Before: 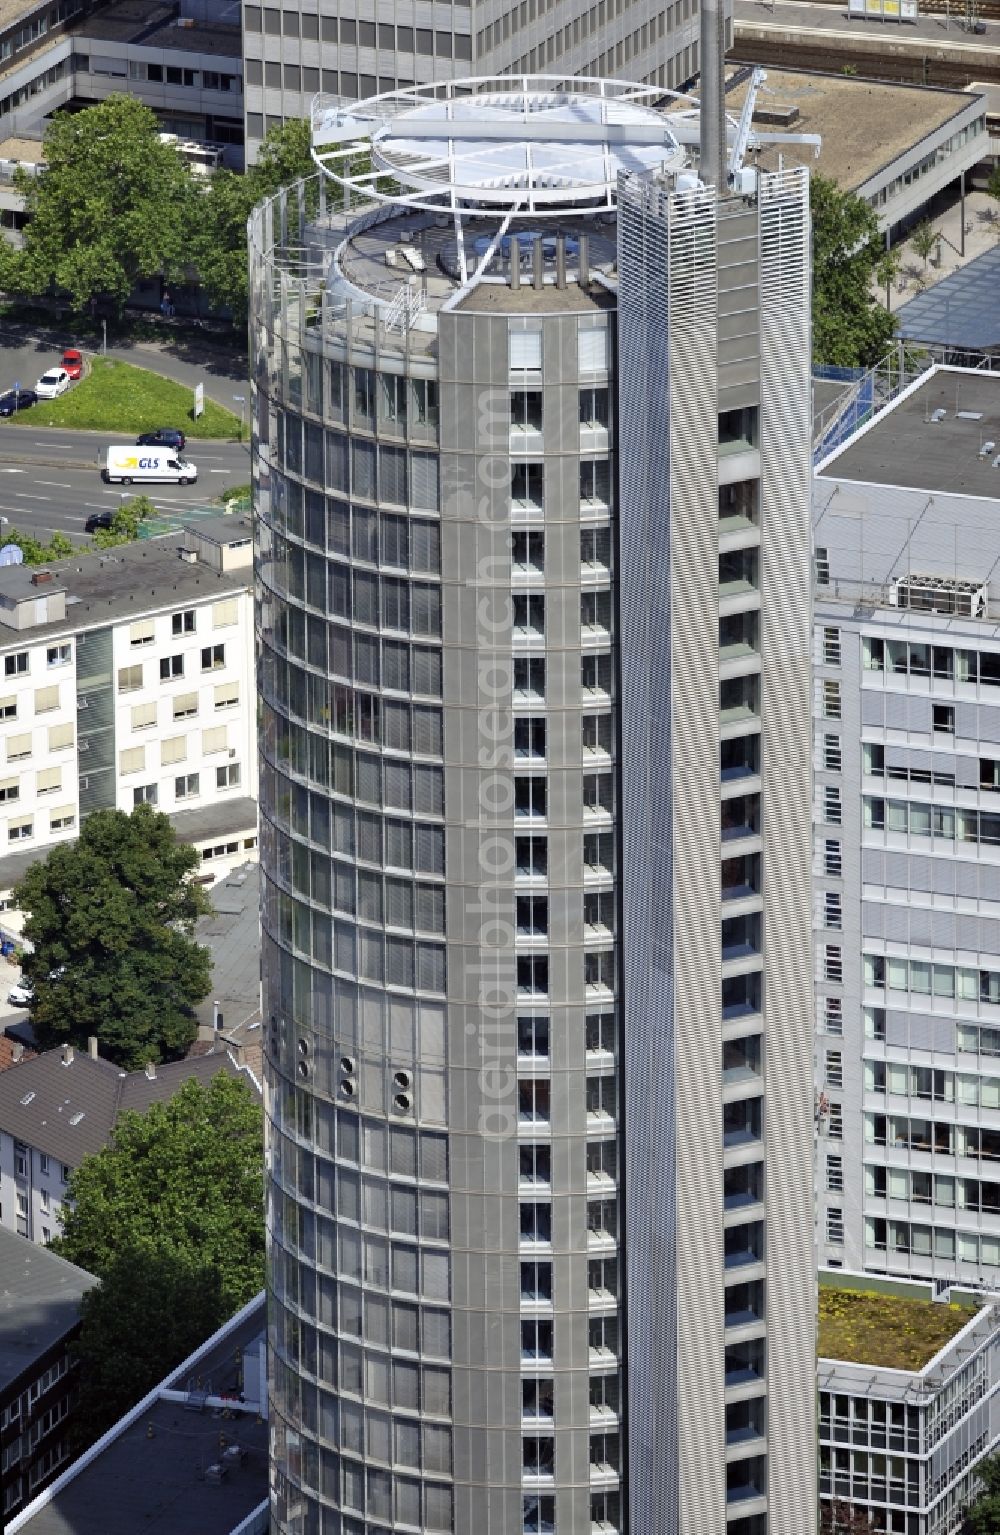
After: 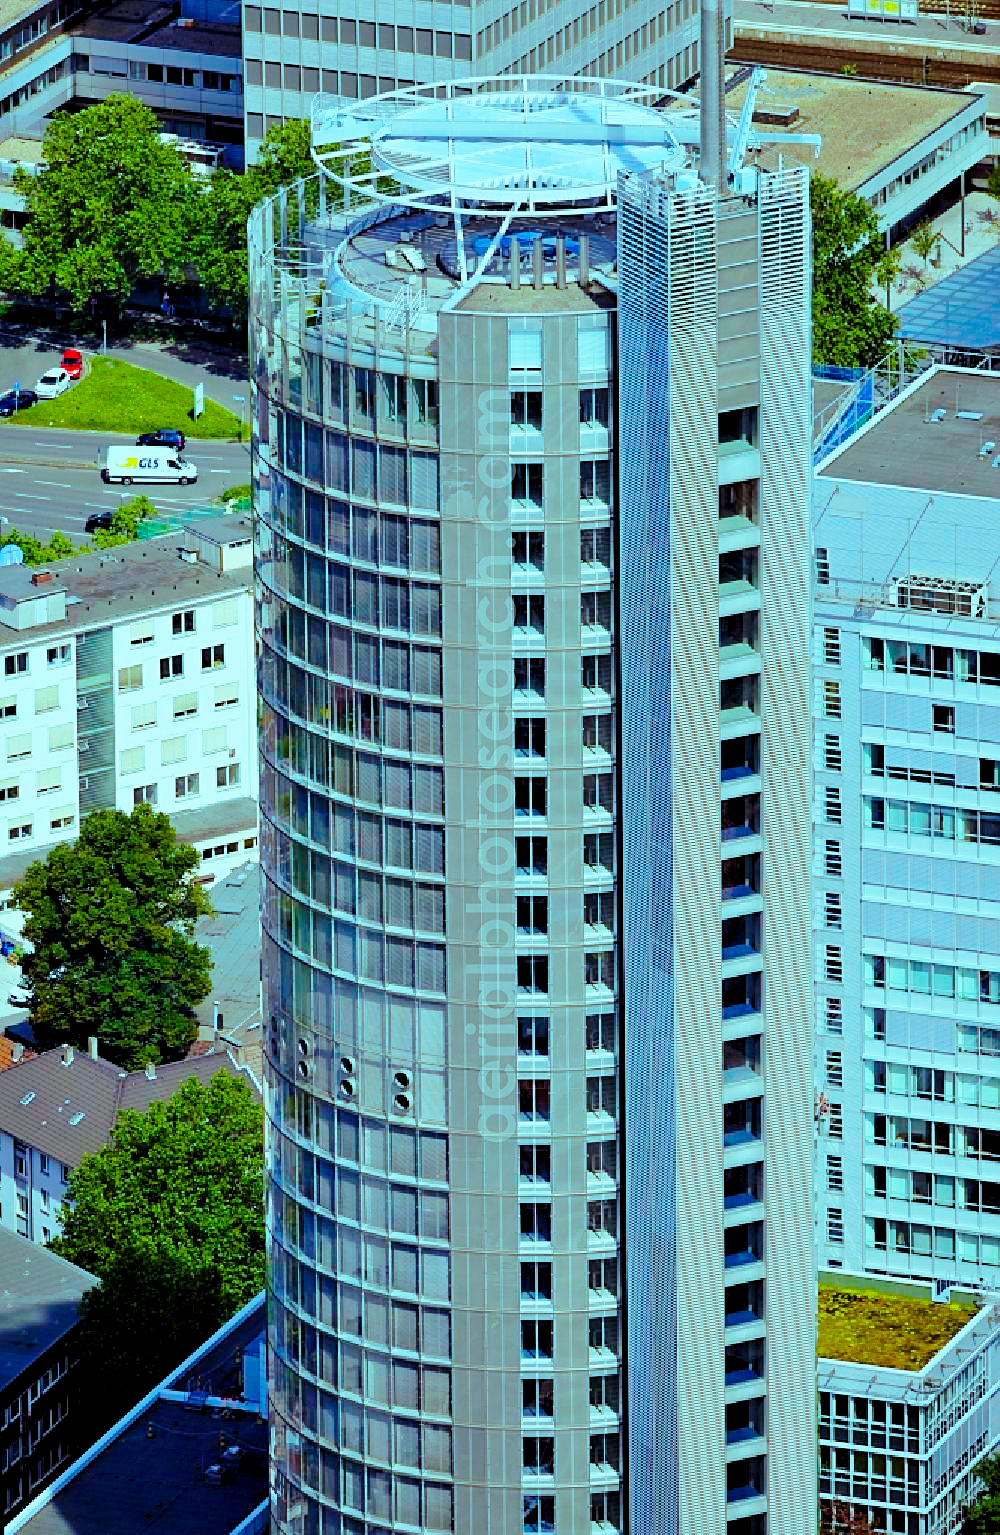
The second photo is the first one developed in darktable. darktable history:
sharpen: on, module defaults
base curve: curves: ch0 [(0, 0) (0.028, 0.03) (0.121, 0.232) (0.46, 0.748) (0.859, 0.968) (1, 1)], preserve colors none
color balance rgb: highlights gain › luminance -33.2%, highlights gain › chroma 5.752%, highlights gain › hue 218.25°, global offset › luminance -0.846%, linear chroma grading › global chroma 41.549%, perceptual saturation grading › global saturation 29.101%, perceptual saturation grading › mid-tones 12.598%, perceptual saturation grading › shadows 9.294%, global vibrance 14.443%
